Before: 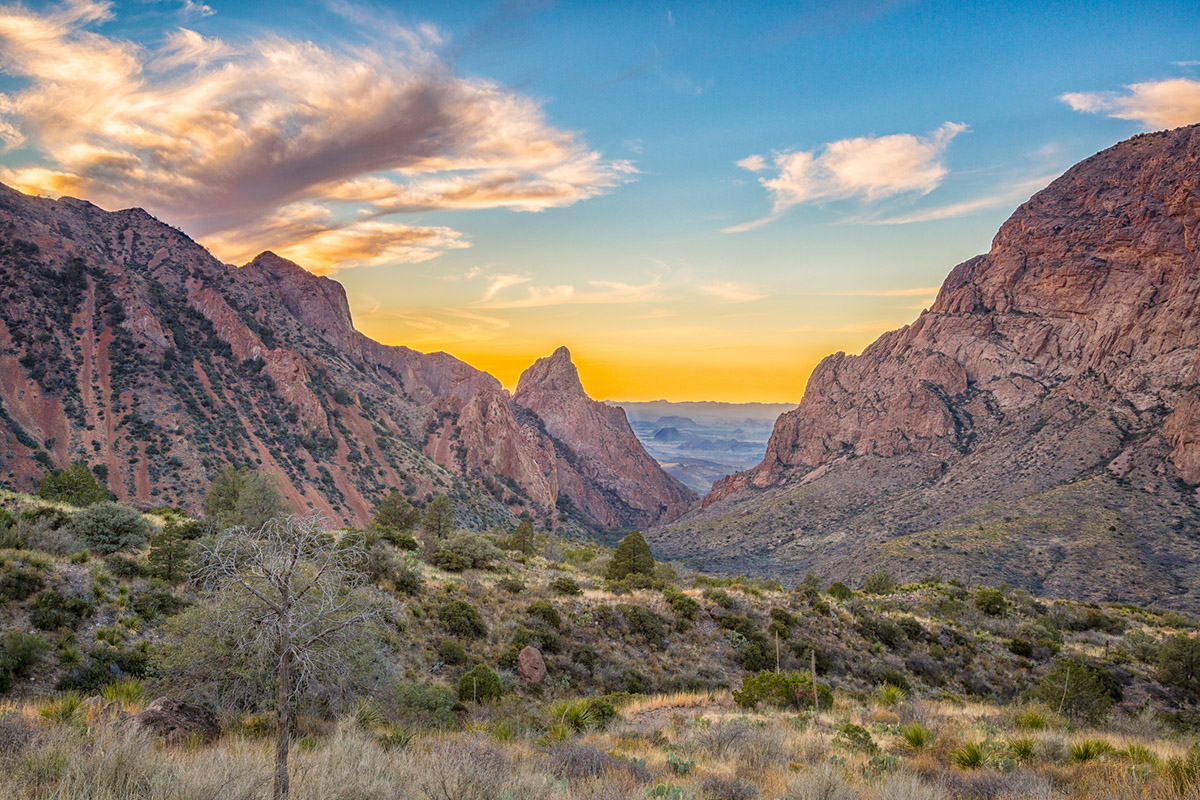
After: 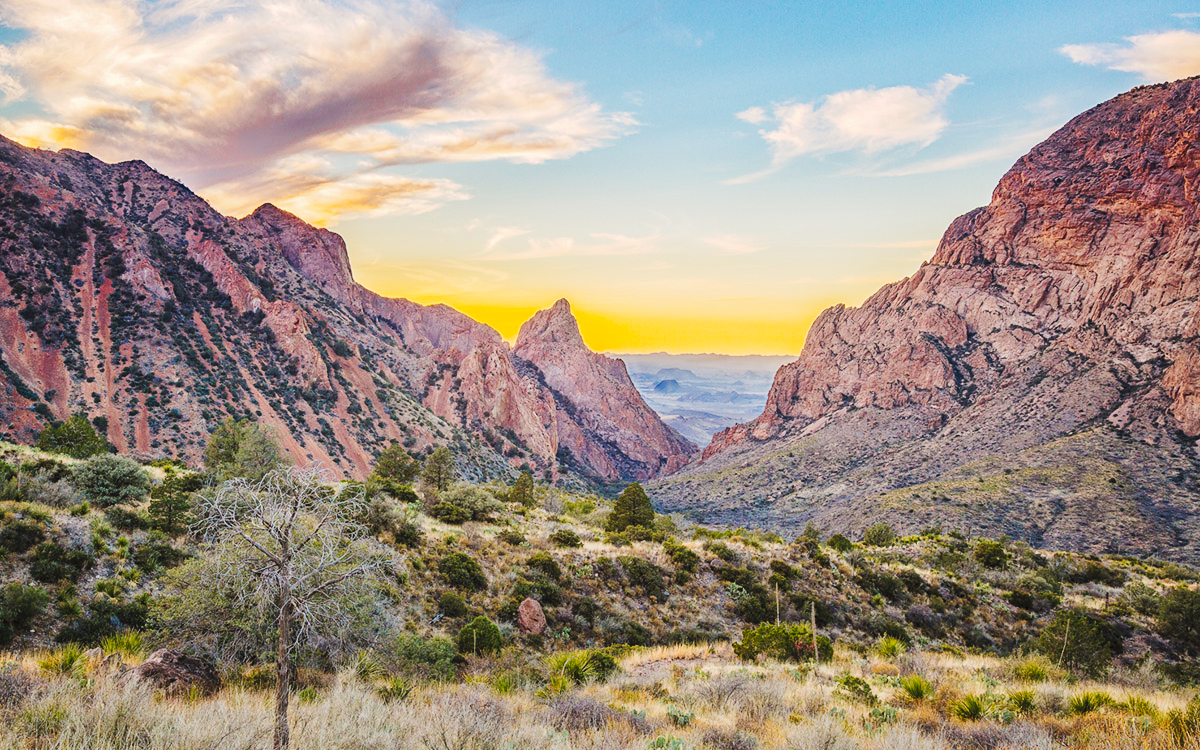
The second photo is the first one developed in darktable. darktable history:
crop and rotate: top 6.25%
tone curve: curves: ch0 [(0, 0) (0.003, 0.061) (0.011, 0.065) (0.025, 0.066) (0.044, 0.077) (0.069, 0.092) (0.1, 0.106) (0.136, 0.125) (0.177, 0.16) (0.224, 0.206) (0.277, 0.272) (0.335, 0.356) (0.399, 0.472) (0.468, 0.59) (0.543, 0.686) (0.623, 0.766) (0.709, 0.832) (0.801, 0.886) (0.898, 0.929) (1, 1)], preserve colors none
